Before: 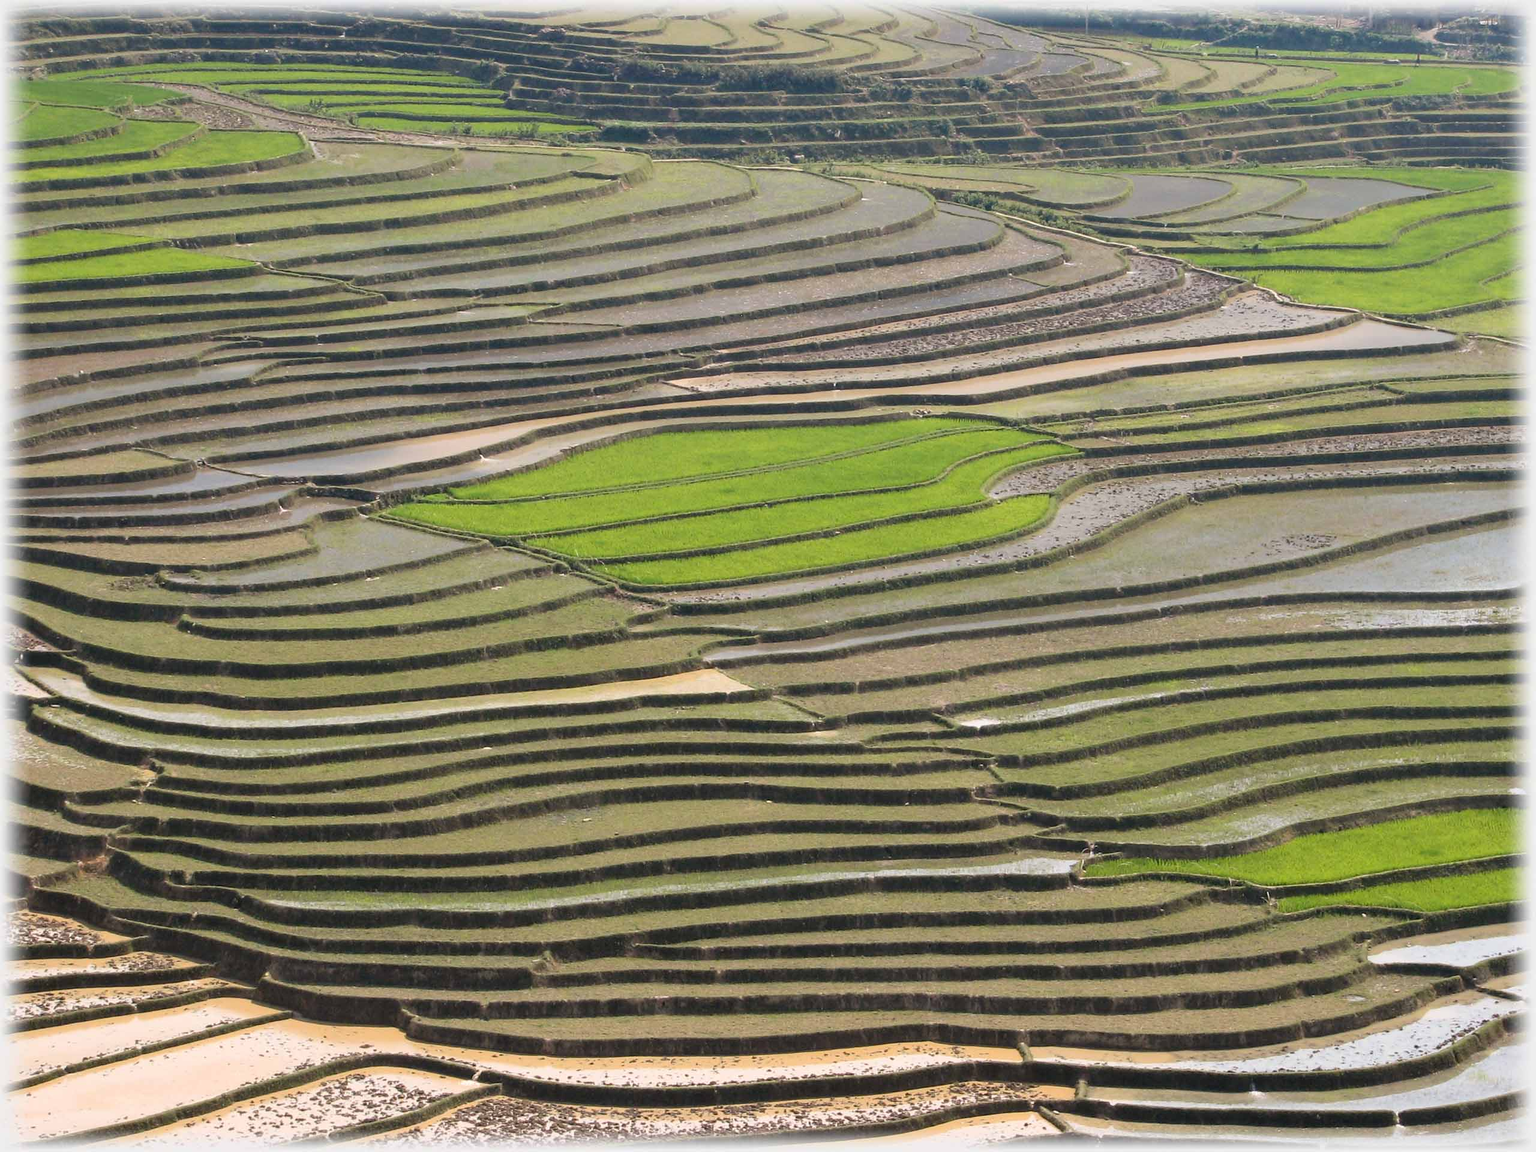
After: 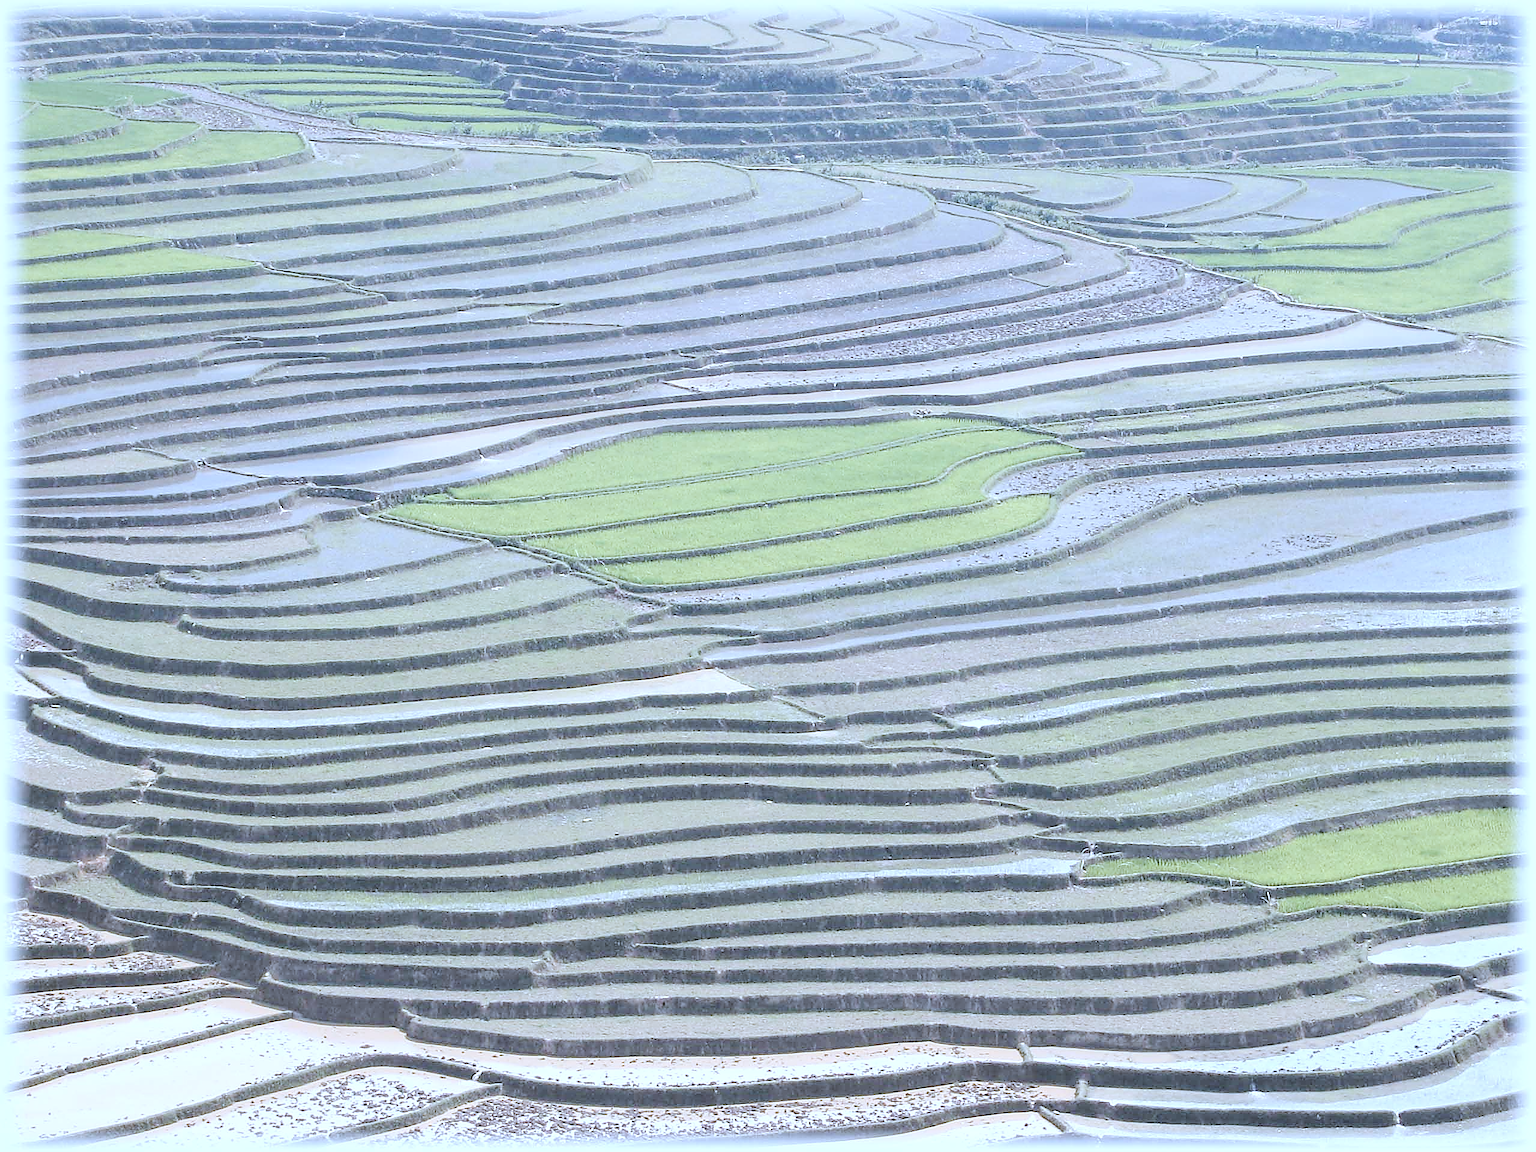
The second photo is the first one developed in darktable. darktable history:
color balance rgb: perceptual saturation grading › global saturation 20%, perceptual saturation grading › highlights -25%, perceptual saturation grading › shadows 25%
exposure: black level correction -0.003, exposure 0.04 EV, compensate highlight preservation false
levels: levels [0.093, 0.434, 0.988]
color correction: highlights a* -2.24, highlights b* -18.1
white balance: red 0.948, green 1.02, blue 1.176
contrast brightness saturation: brightness 0.18, saturation -0.5
local contrast: highlights 100%, shadows 100%, detail 120%, midtone range 0.2
sharpen: radius 1.4, amount 1.25, threshold 0.7
